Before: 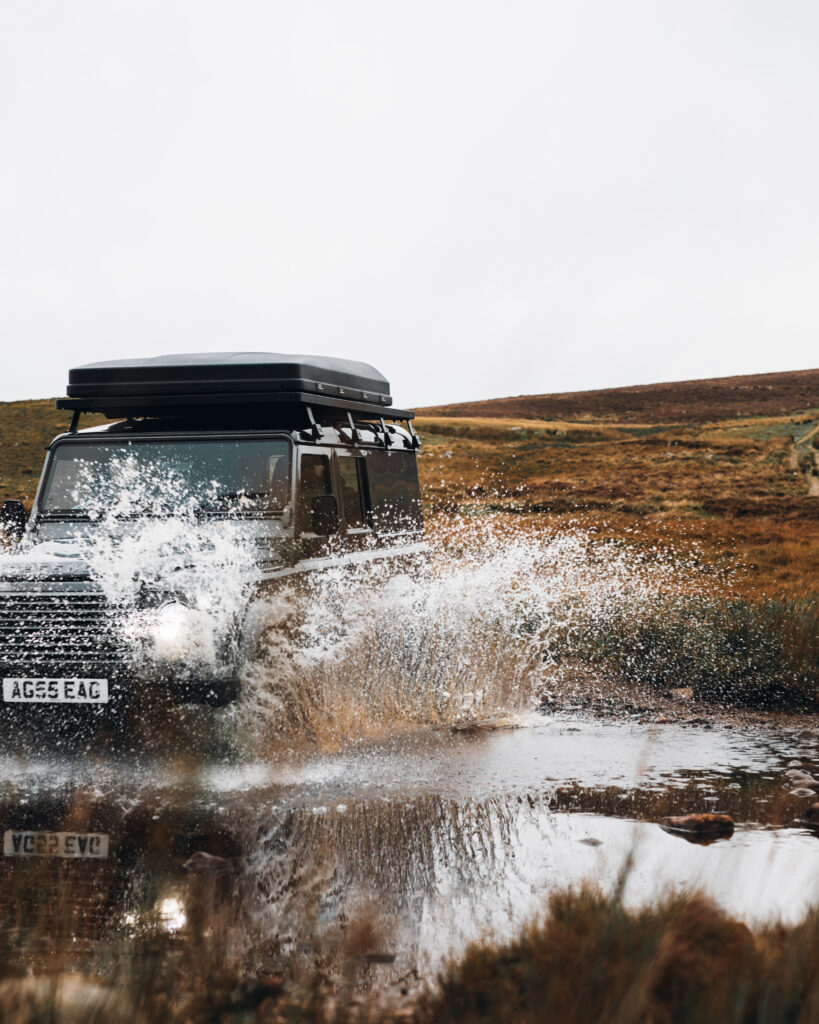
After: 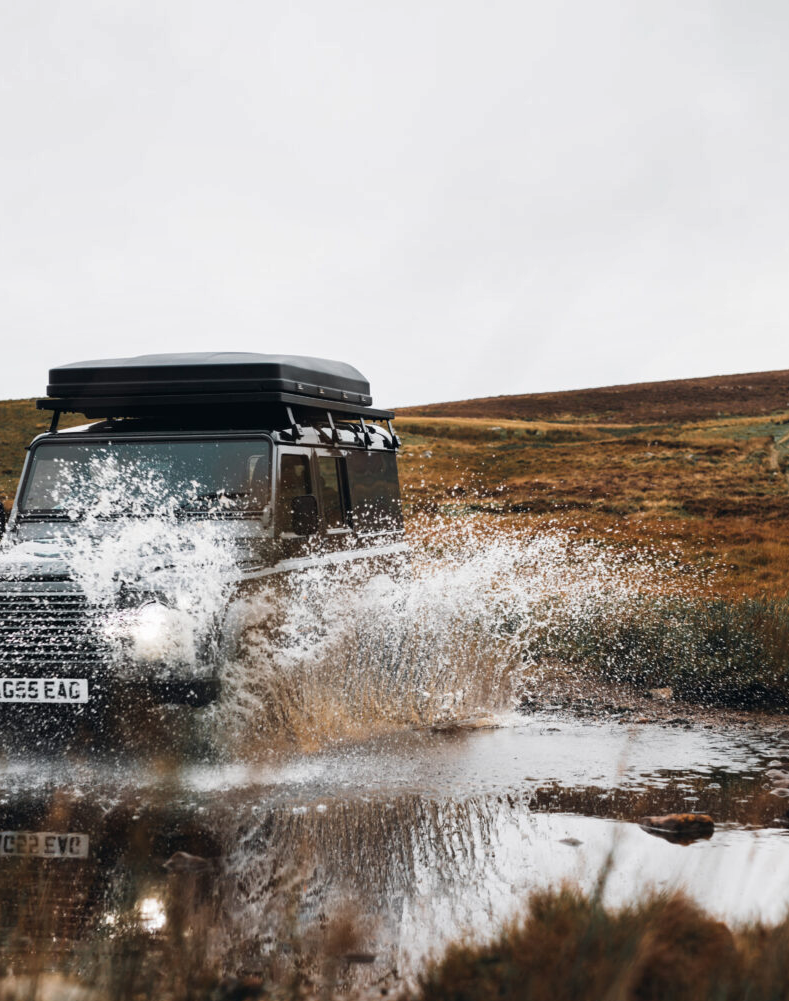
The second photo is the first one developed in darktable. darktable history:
shadows and highlights: shadows 22.7, highlights -48.71, soften with gaussian
crop and rotate: left 2.536%, right 1.107%, bottom 2.246%
